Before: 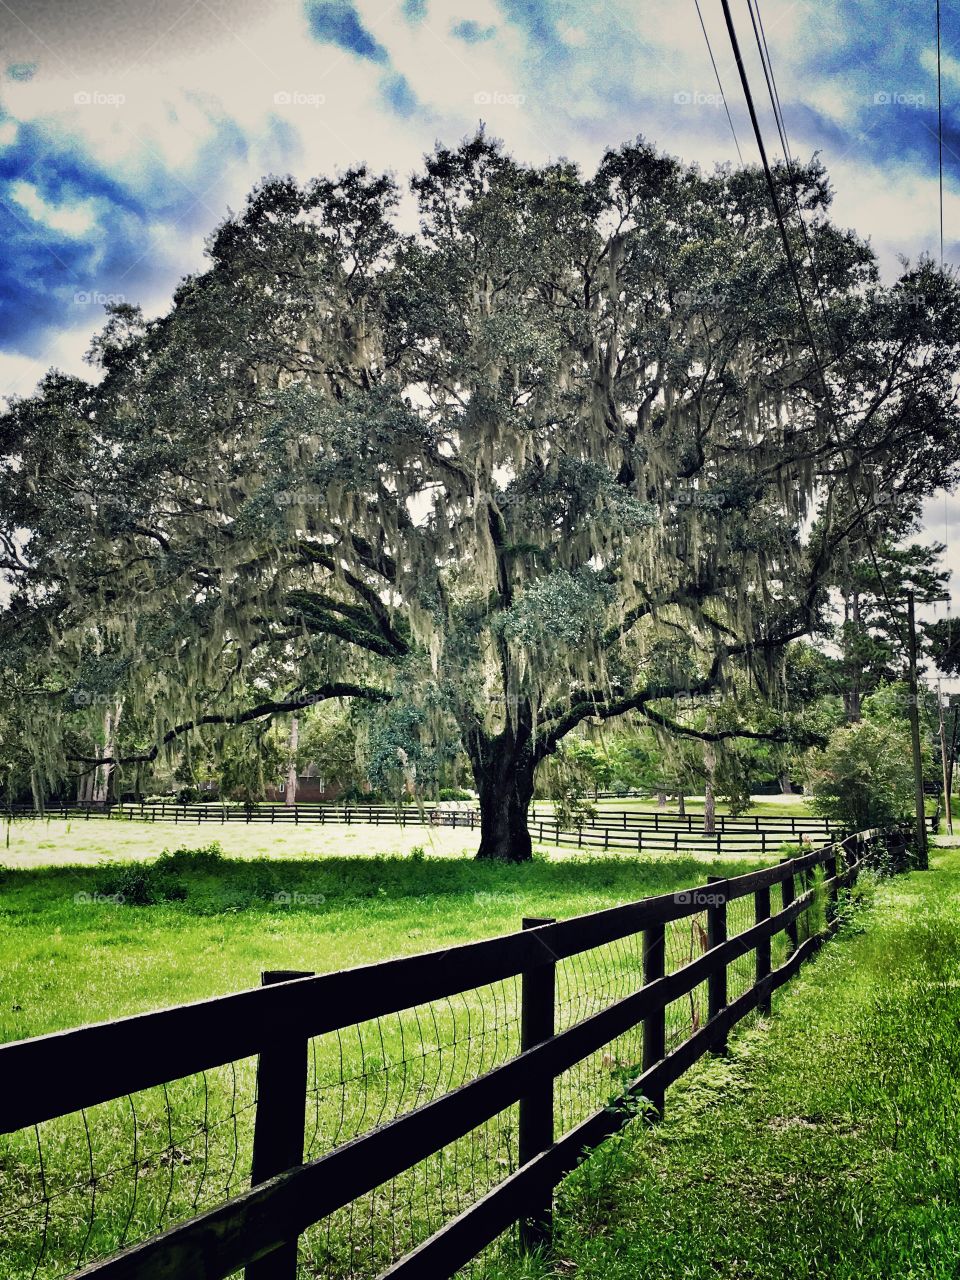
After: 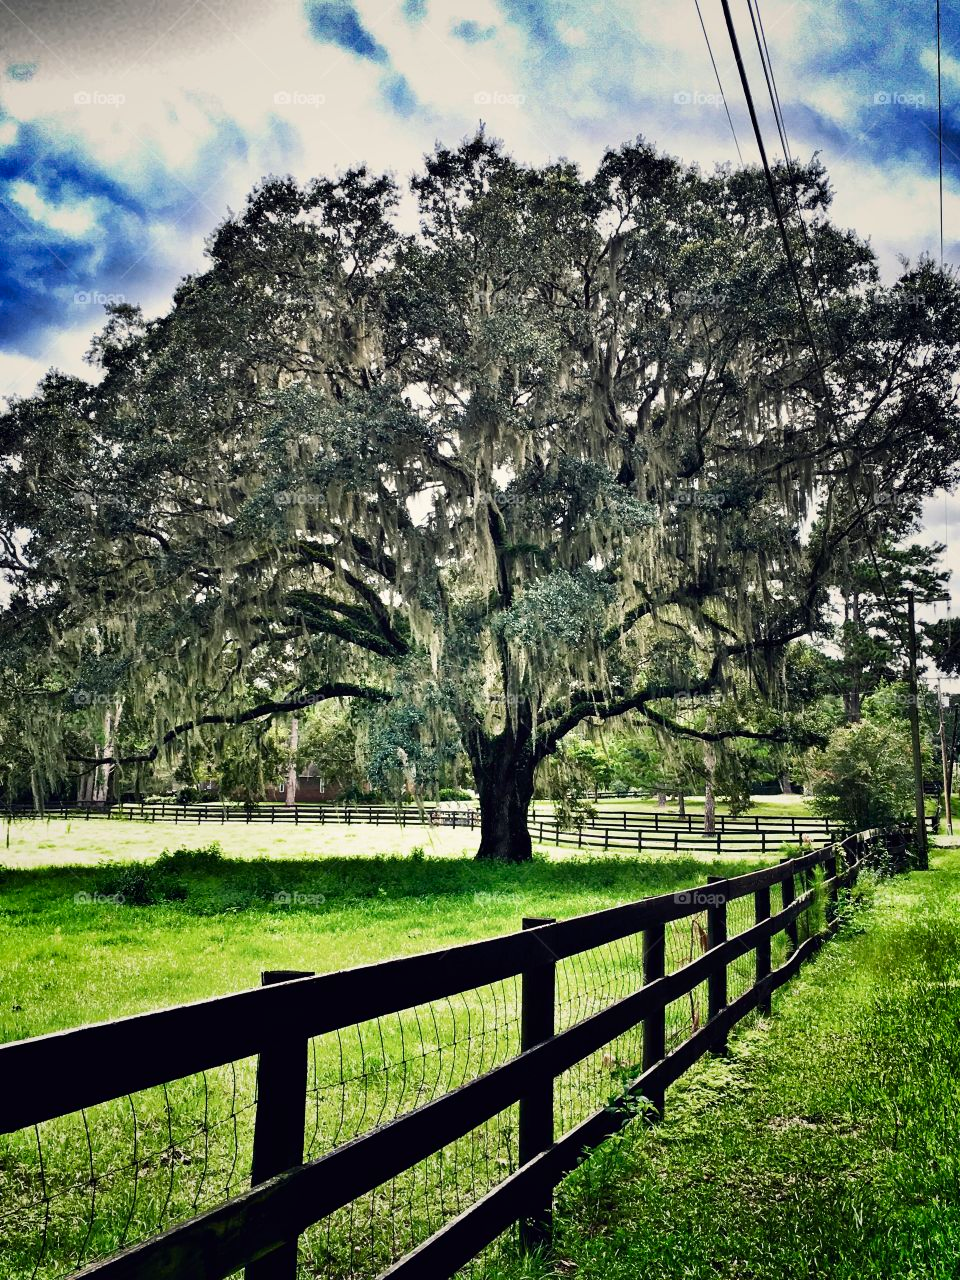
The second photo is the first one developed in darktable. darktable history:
contrast brightness saturation: contrast 0.147, brightness -0.01, saturation 0.098
